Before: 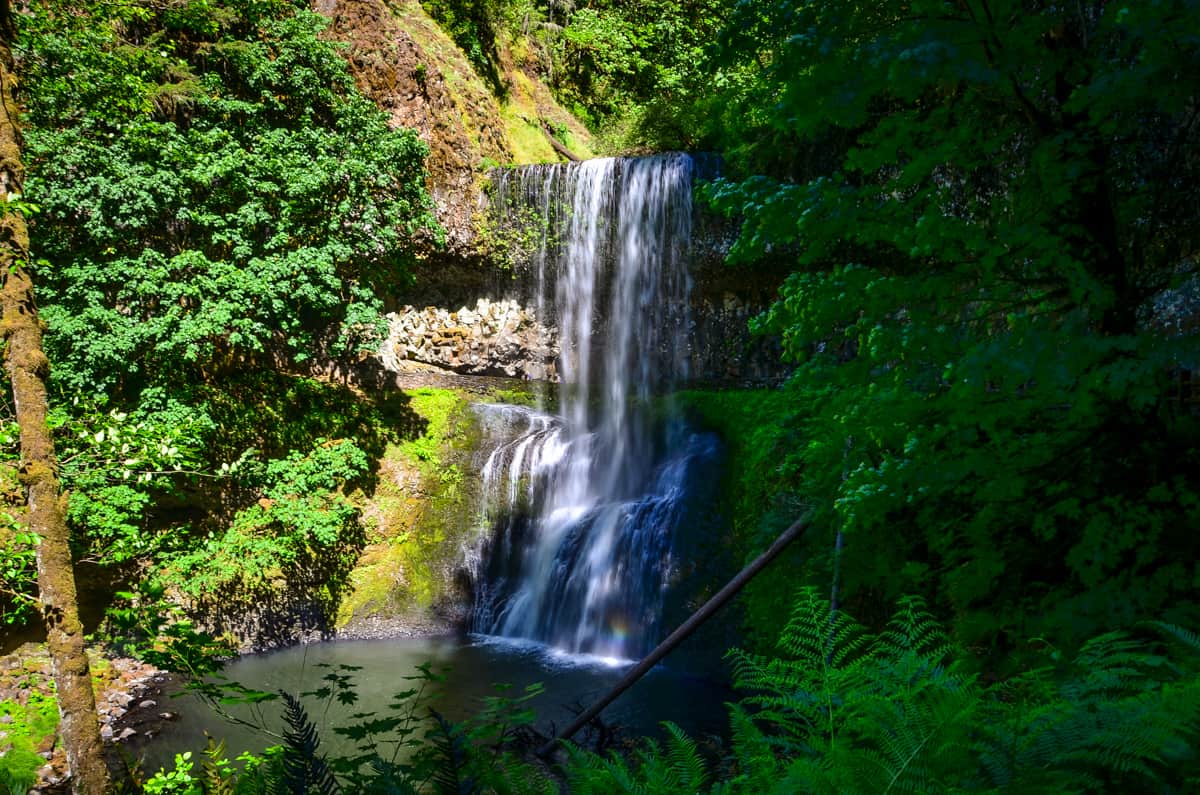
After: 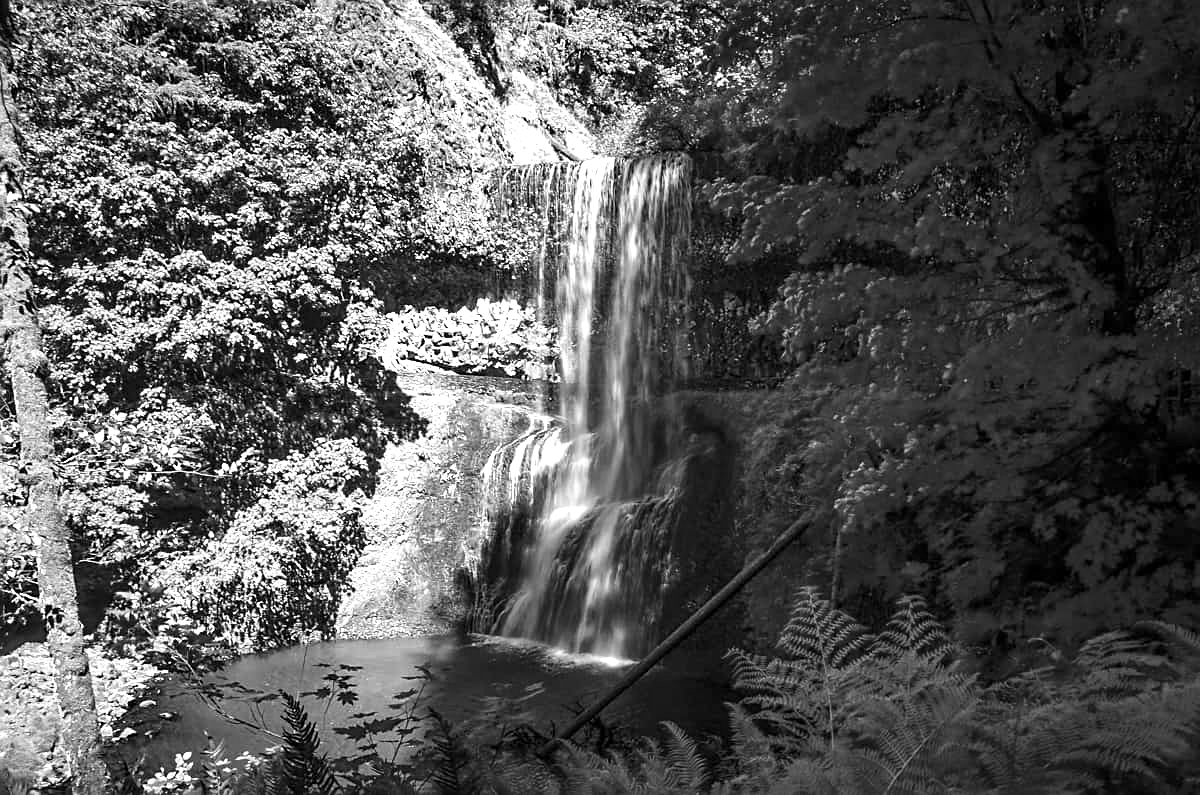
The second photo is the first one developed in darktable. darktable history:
monochrome: a 26.22, b 42.67, size 0.8
exposure: exposure 1 EV, compensate highlight preservation false
sharpen: on, module defaults
